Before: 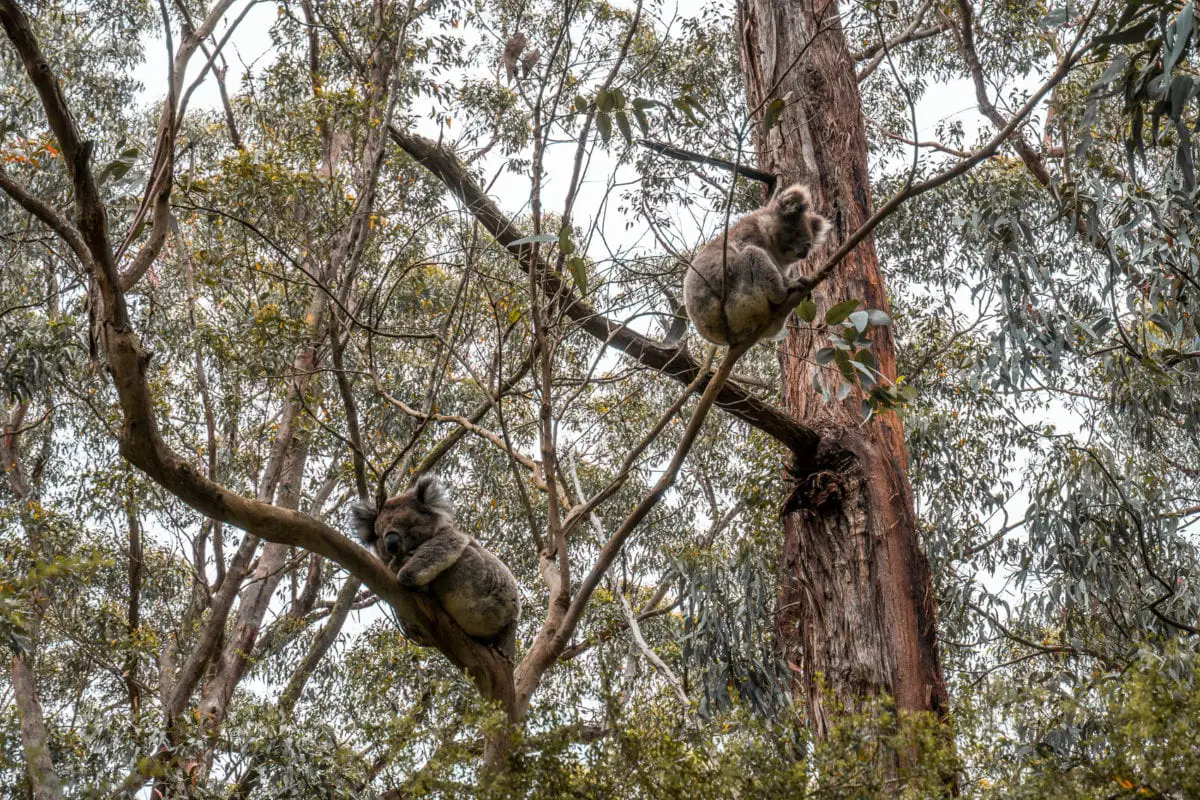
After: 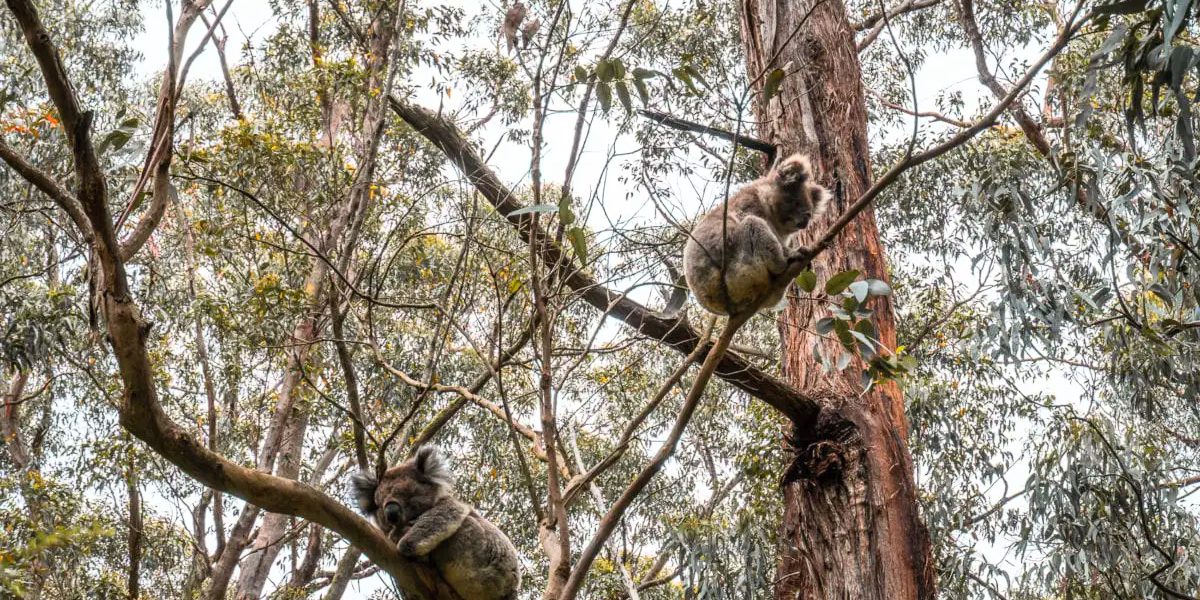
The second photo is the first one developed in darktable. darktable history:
crop: top 3.857%, bottom 21.132%
contrast brightness saturation: contrast 0.2, brightness 0.16, saturation 0.22
